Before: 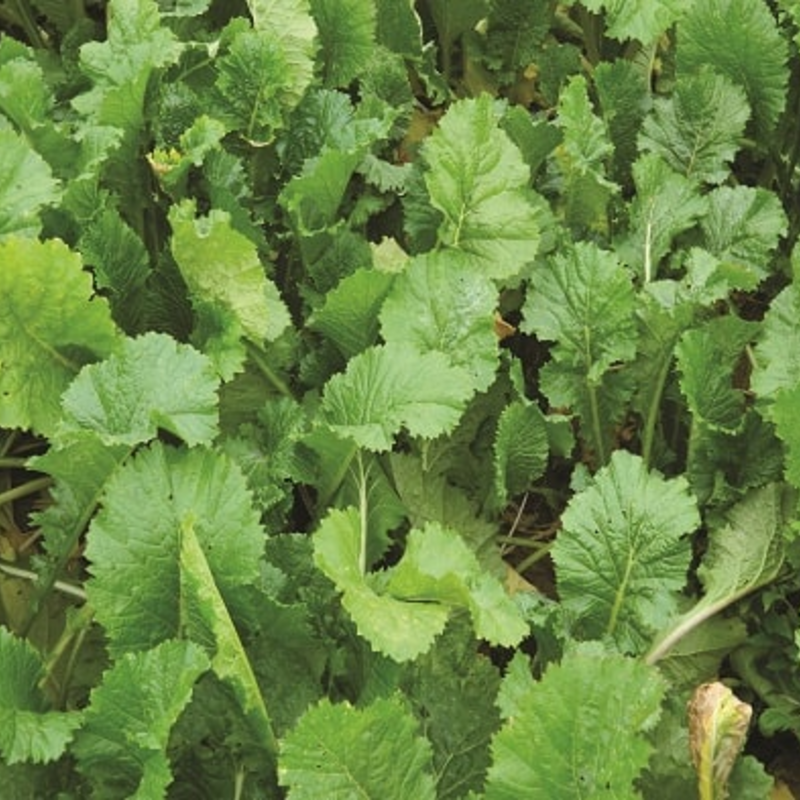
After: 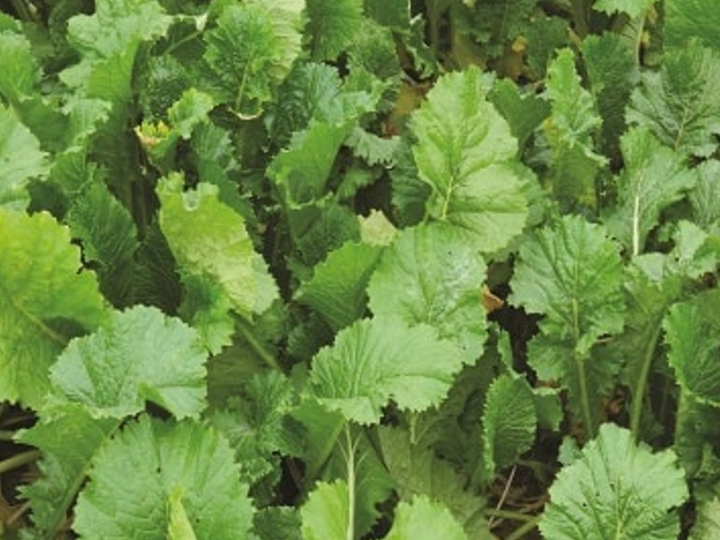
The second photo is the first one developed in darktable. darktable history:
shadows and highlights: highlights color adjustment 0%, soften with gaussian
crop: left 1.509%, top 3.452%, right 7.696%, bottom 28.452%
vibrance: on, module defaults
